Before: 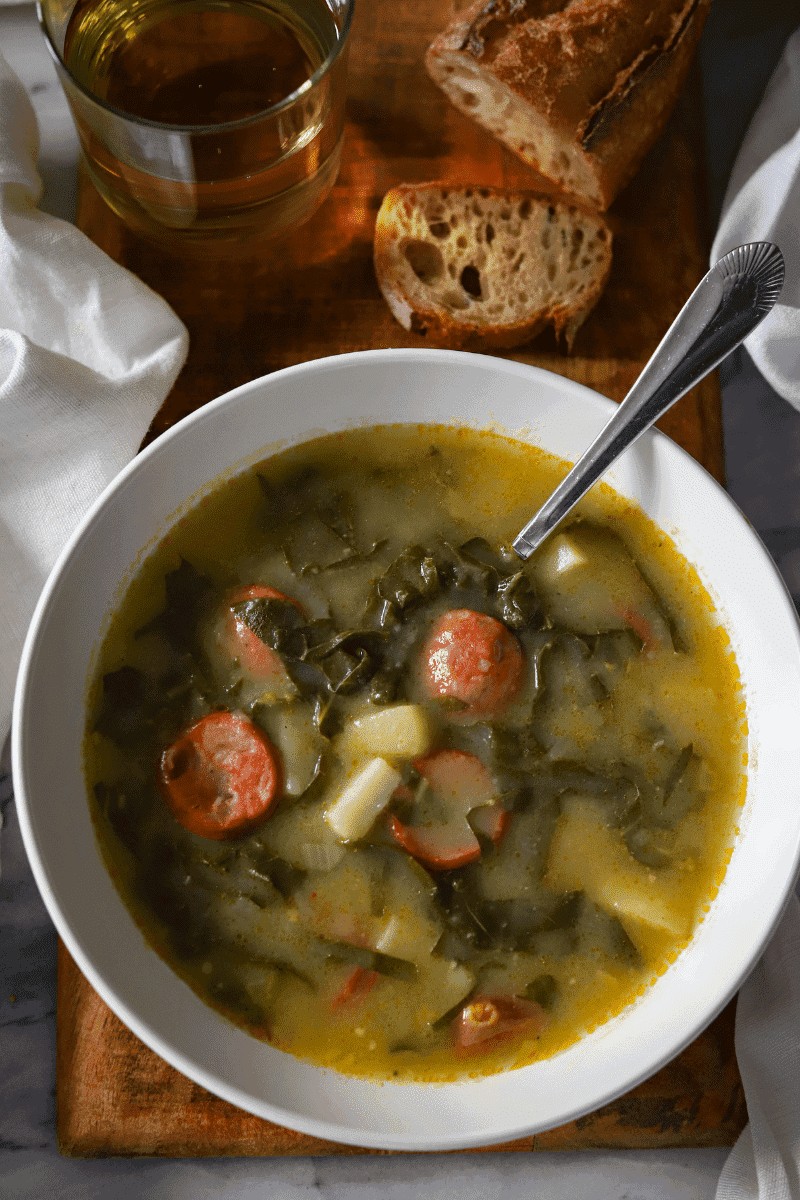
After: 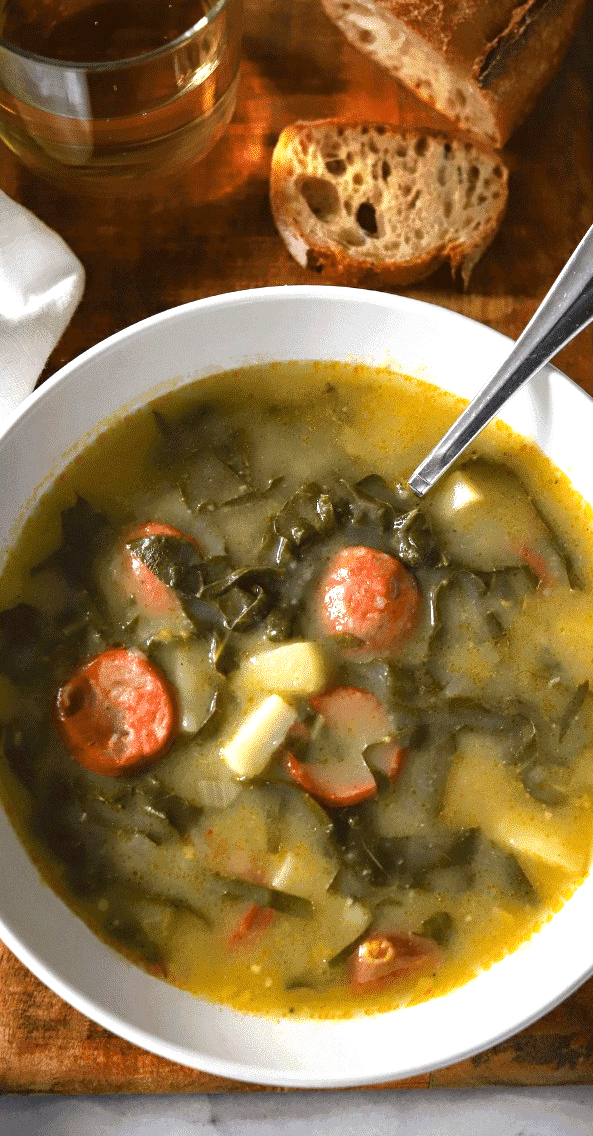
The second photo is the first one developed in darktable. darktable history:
crop and rotate: left 13.15%, top 5.251%, right 12.609%
local contrast: mode bilateral grid, contrast 20, coarseness 50, detail 102%, midtone range 0.2
exposure: black level correction 0, exposure 0.9 EV, compensate highlight preservation false
